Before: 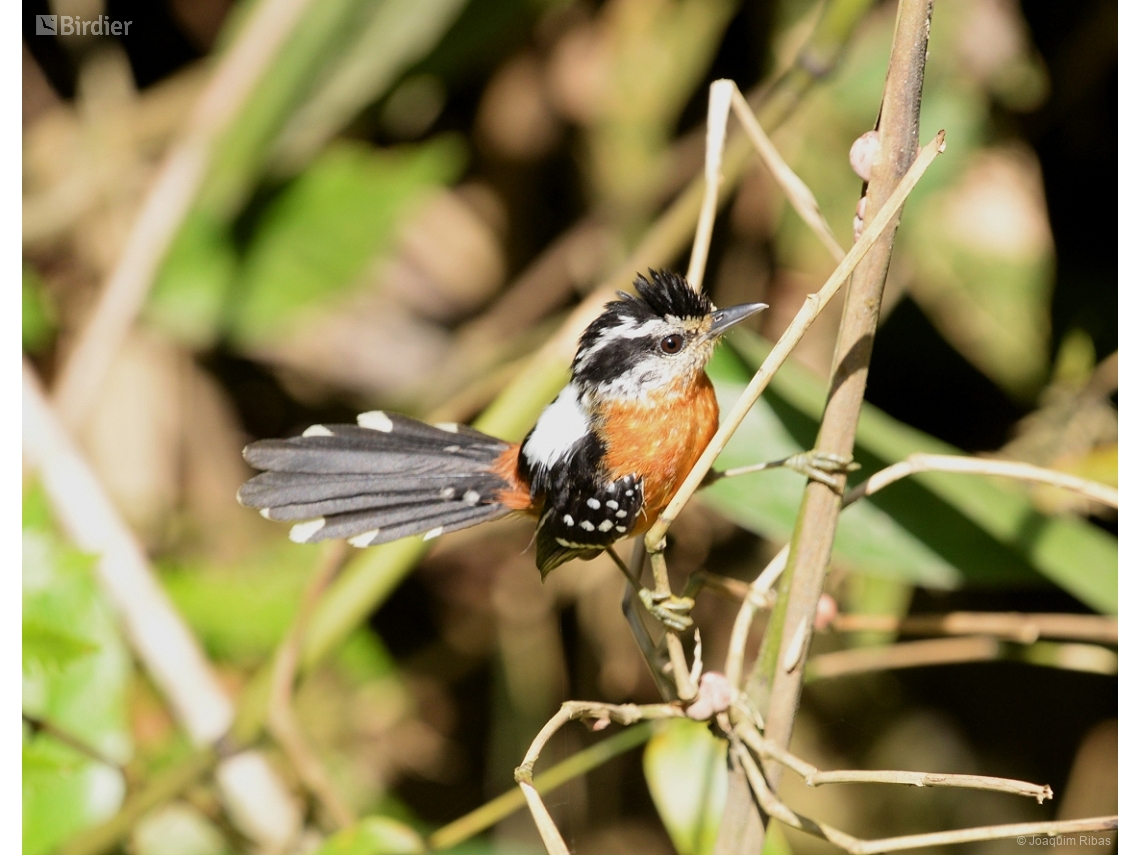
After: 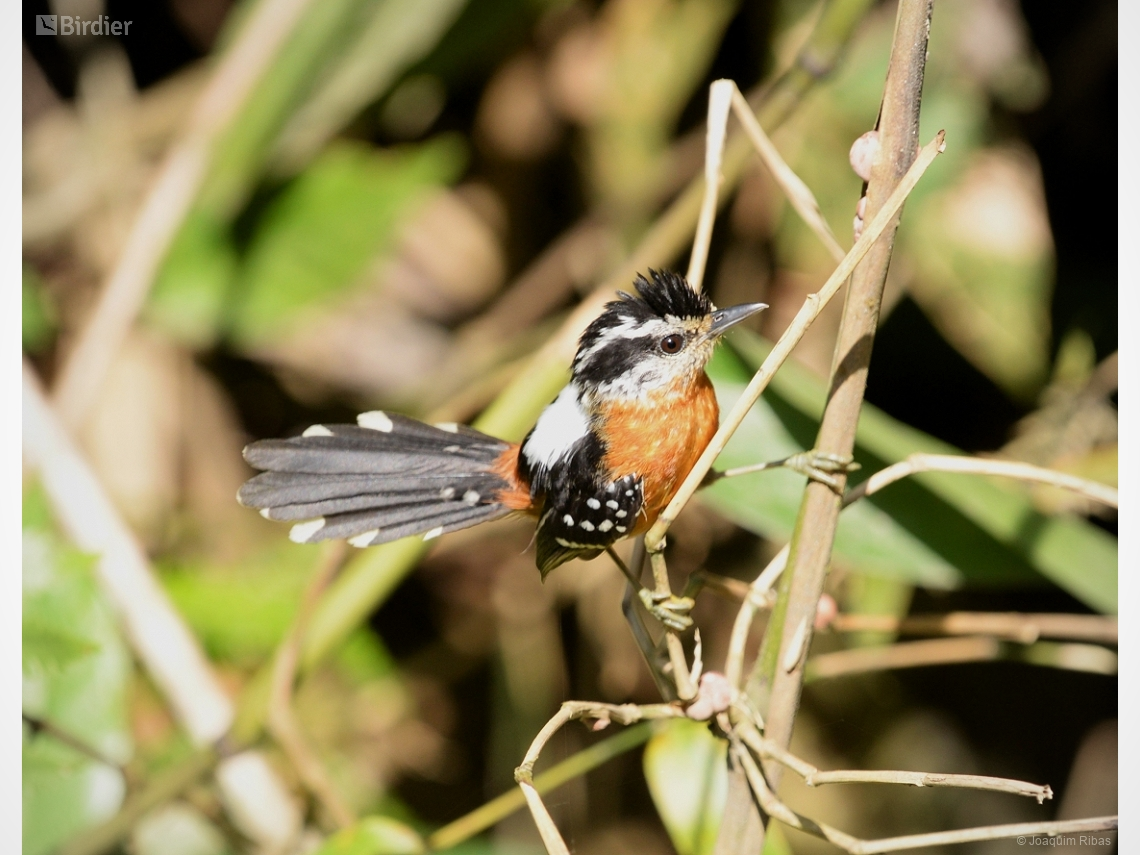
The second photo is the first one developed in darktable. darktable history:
vignetting: brightness -0.214, center (-0.015, 0)
